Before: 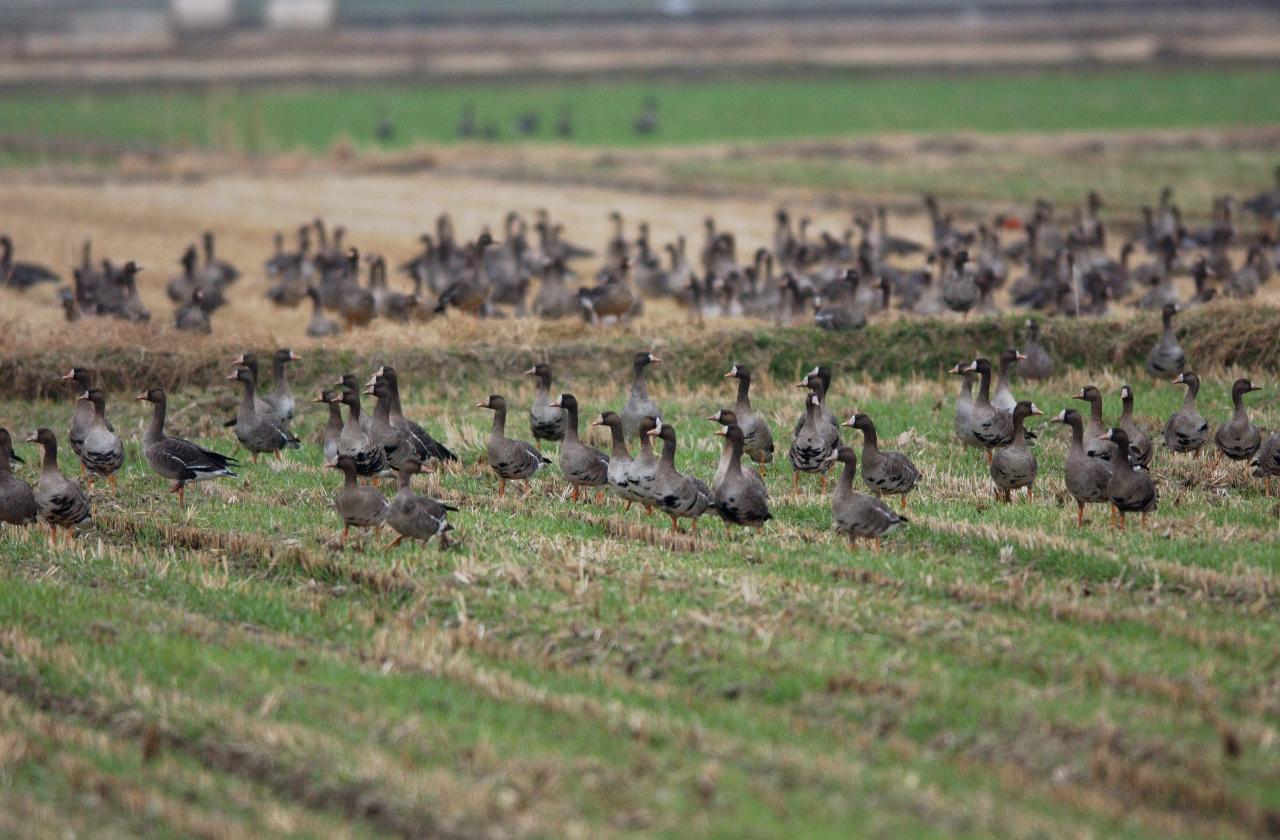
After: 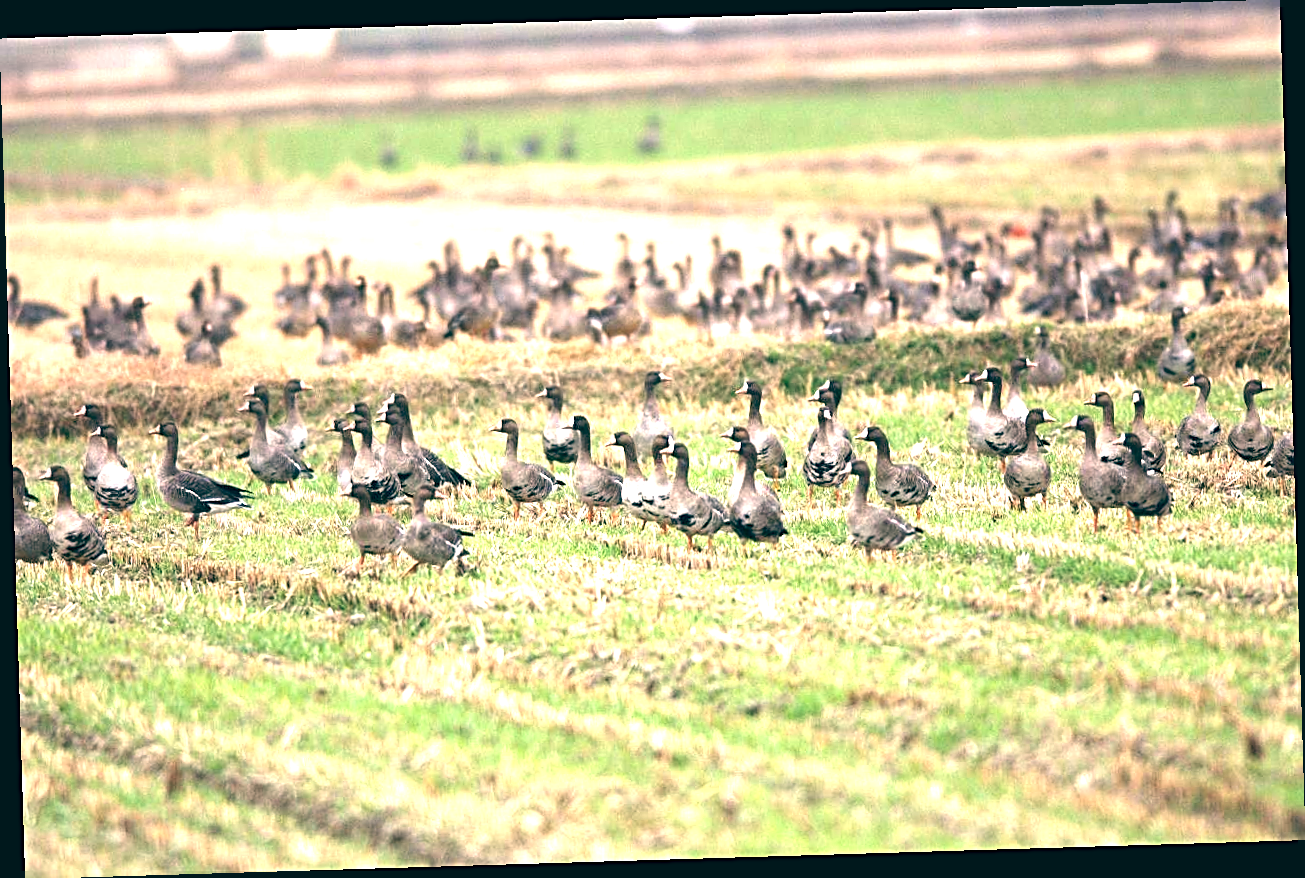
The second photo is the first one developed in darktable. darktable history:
sharpen: radius 2.767
graduated density: density 0.38 EV, hardness 21%, rotation -6.11°, saturation 32%
rotate and perspective: rotation -1.75°, automatic cropping off
color balance: lift [1.005, 0.99, 1.007, 1.01], gamma [1, 0.979, 1.011, 1.021], gain [0.923, 1.098, 1.025, 0.902], input saturation 90.45%, contrast 7.73%, output saturation 105.91%
exposure: exposure 2.003 EV, compensate highlight preservation false
